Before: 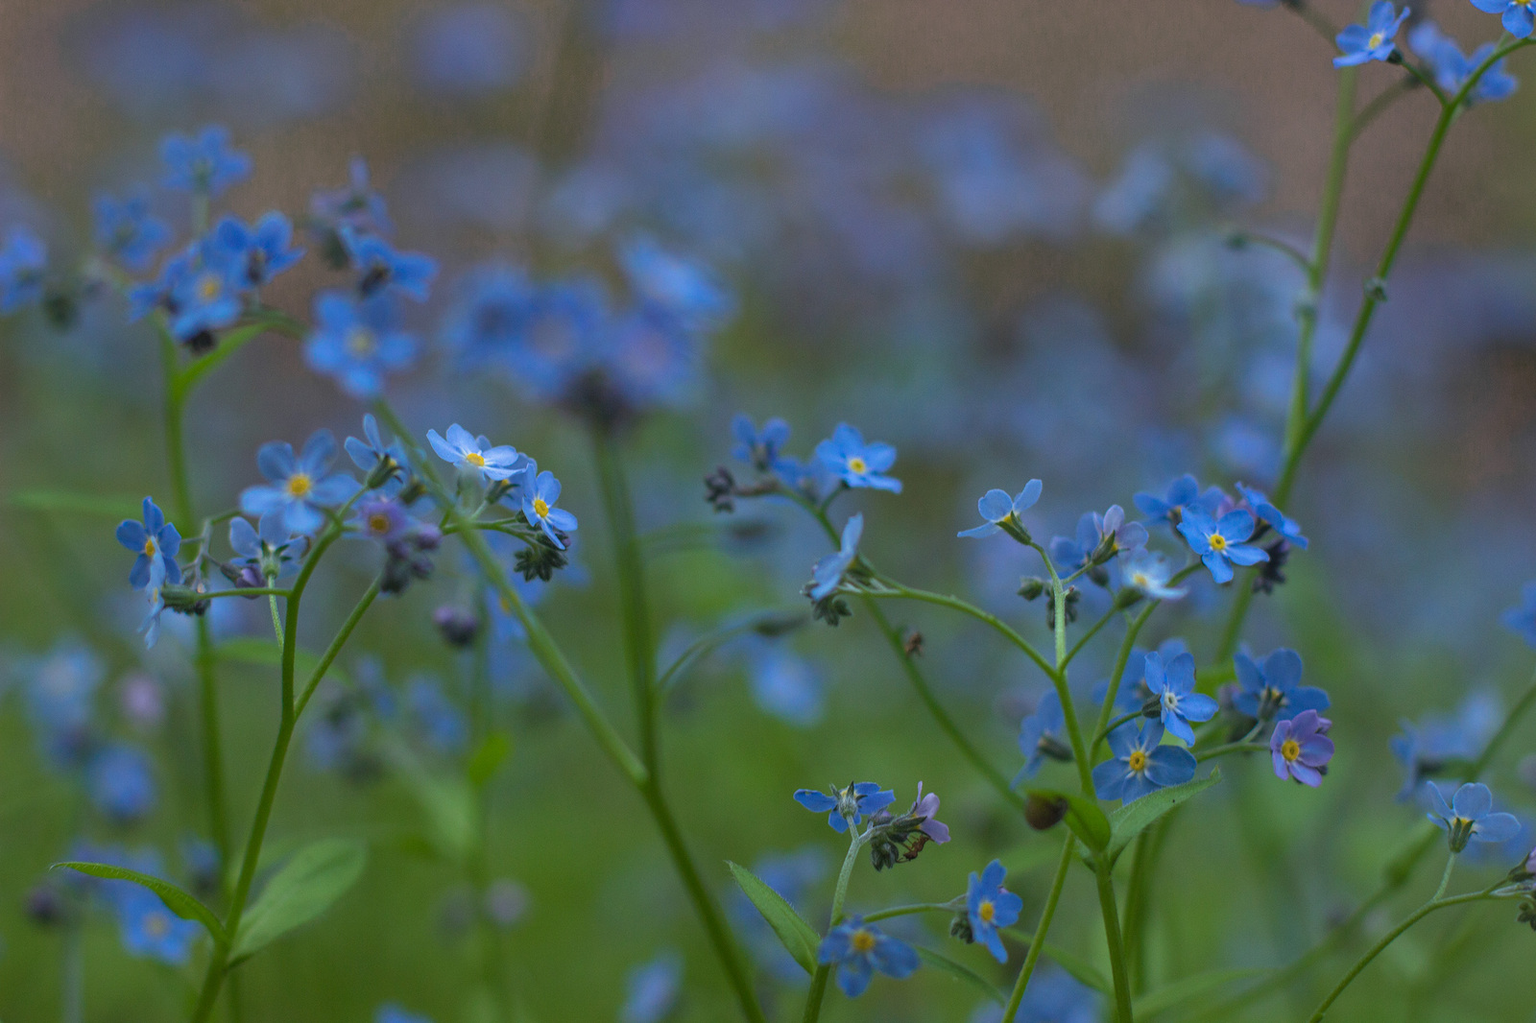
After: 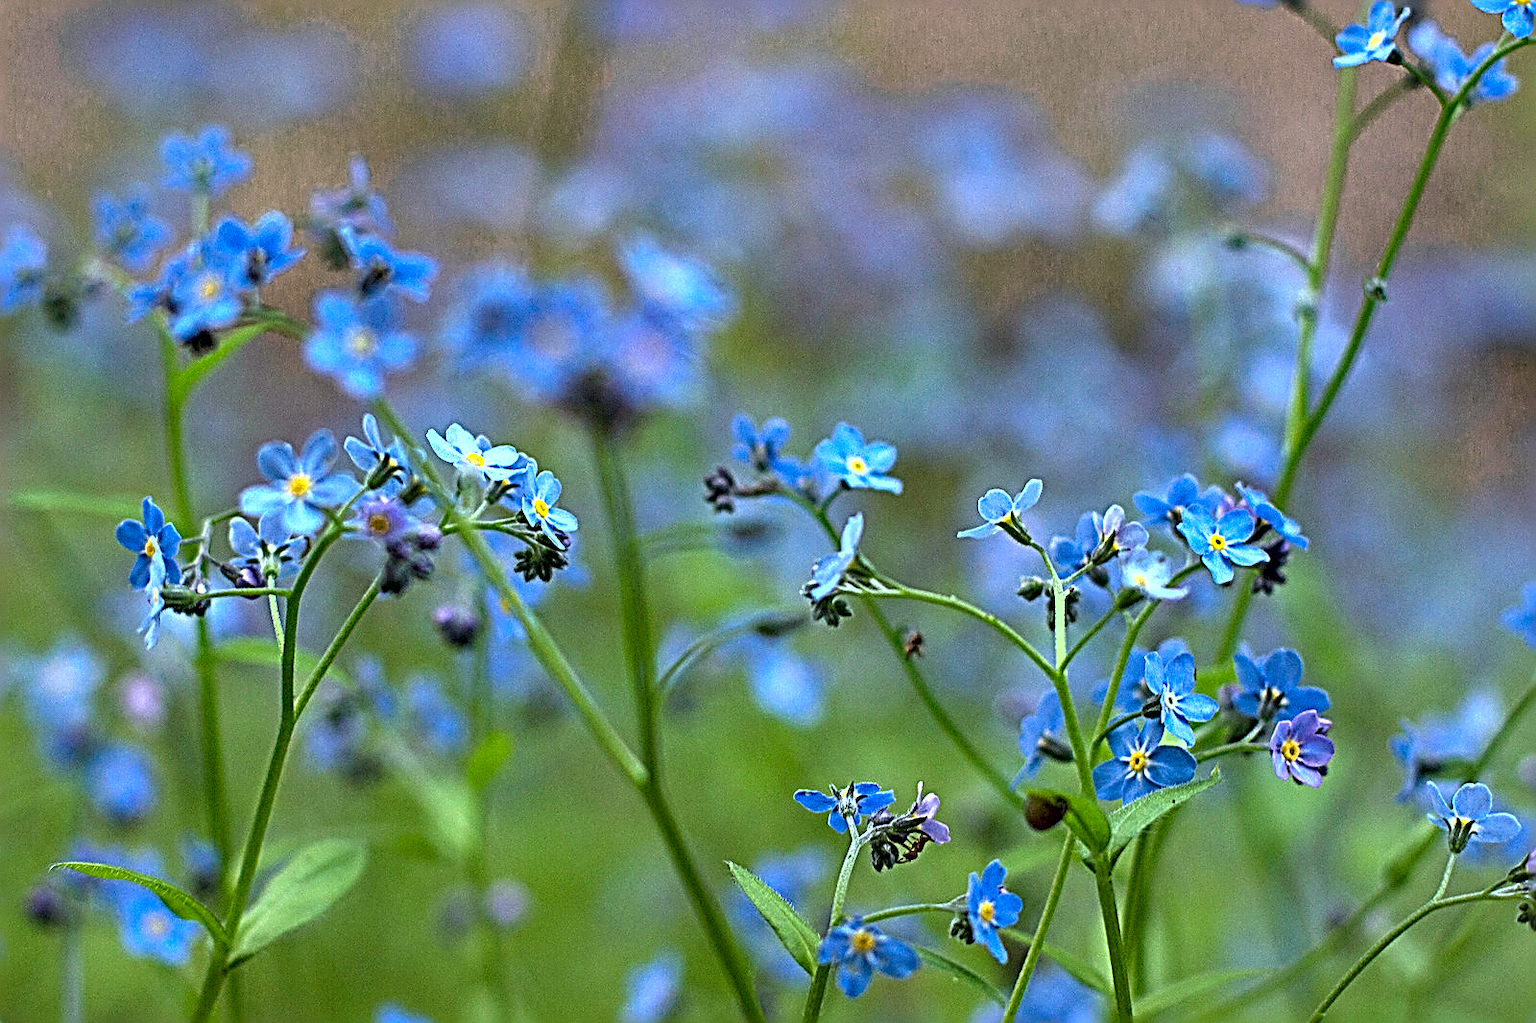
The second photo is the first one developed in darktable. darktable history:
sharpen: radius 3.158, amount 1.731
shadows and highlights: low approximation 0.01, soften with gaussian
exposure: black level correction 0, exposure 0.95 EV, compensate exposure bias true, compensate highlight preservation false
contrast equalizer: octaves 7, y [[0.627 ×6], [0.563 ×6], [0 ×6], [0 ×6], [0 ×6]]
